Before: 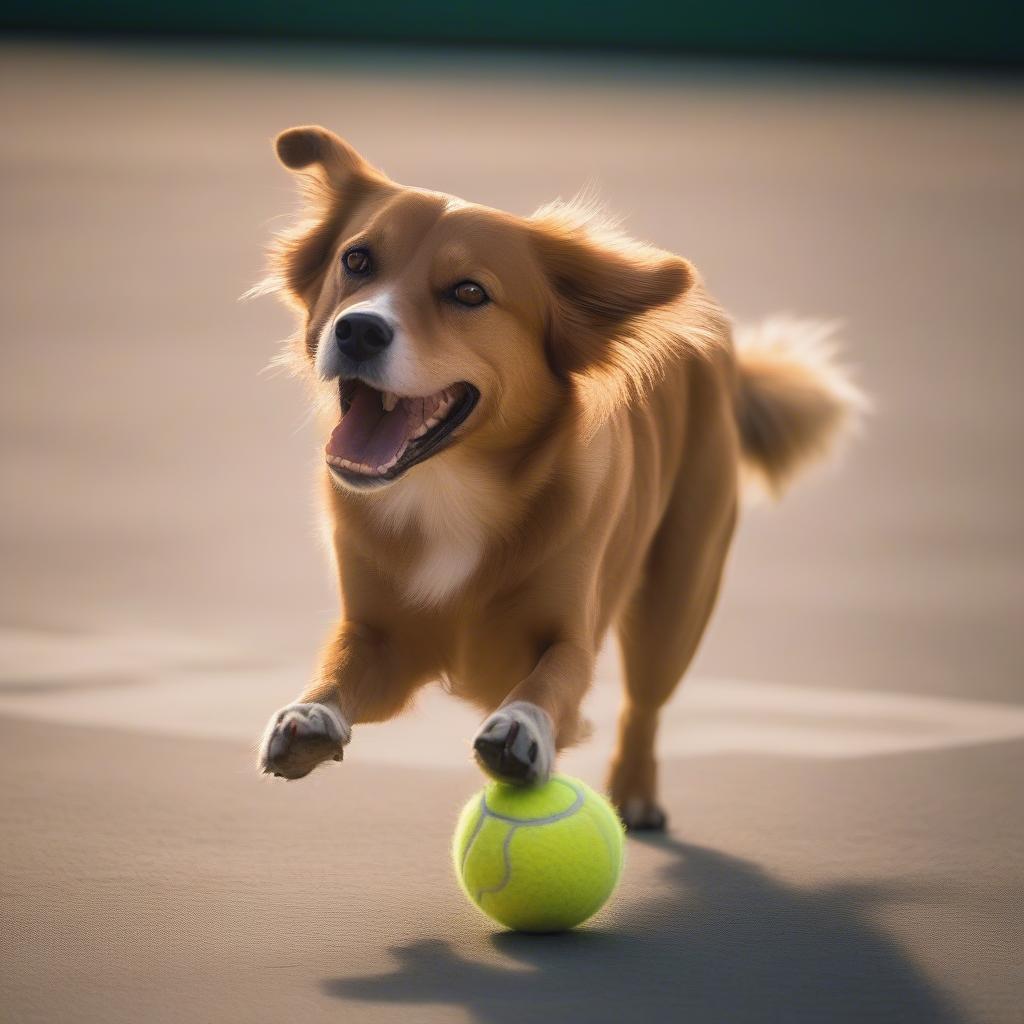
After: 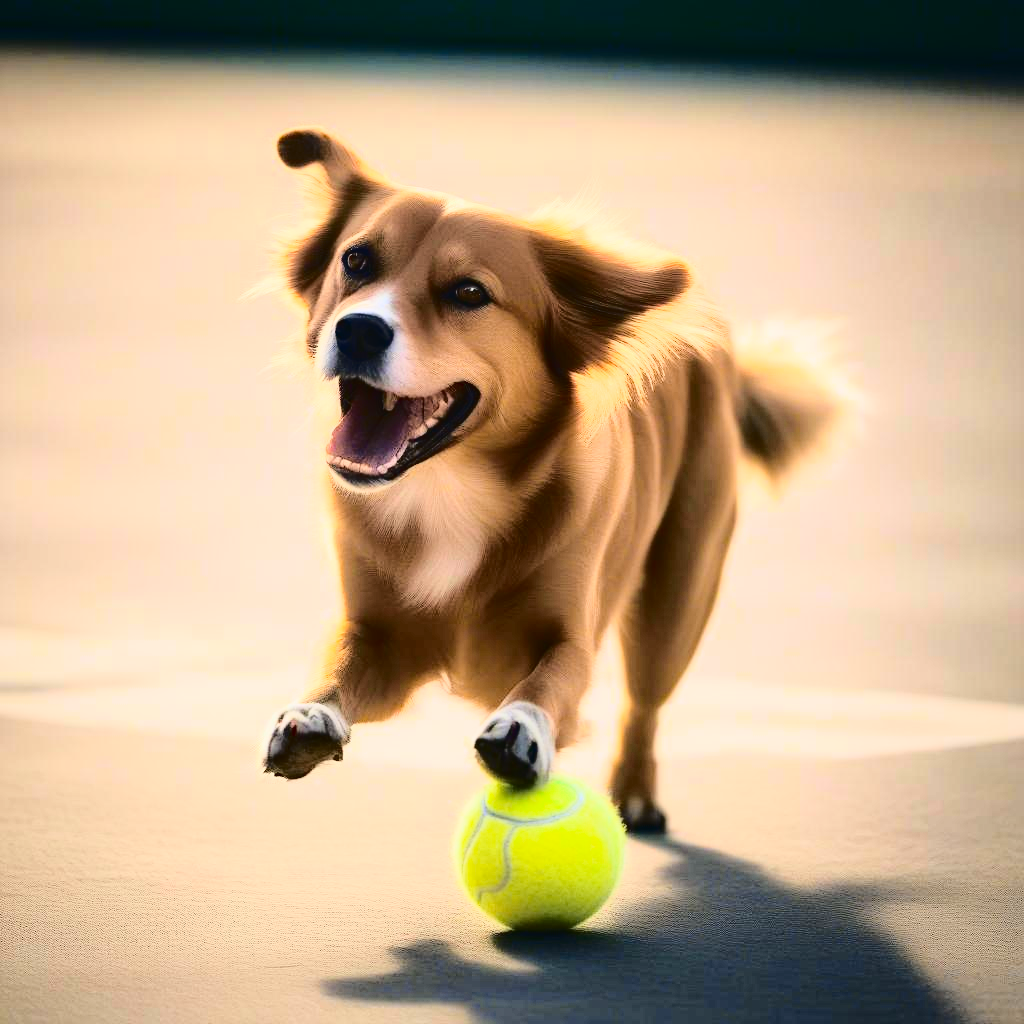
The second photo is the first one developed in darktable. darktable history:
base curve: curves: ch0 [(0, 0) (0.028, 0.03) (0.121, 0.232) (0.46, 0.748) (0.859, 0.968) (1, 1)]
tone curve: curves: ch0 [(0, 0.032) (0.078, 0.052) (0.236, 0.168) (0.43, 0.472) (0.508, 0.566) (0.66, 0.754) (0.79, 0.883) (0.994, 0.974)]; ch1 [(0, 0) (0.161, 0.092) (0.35, 0.33) (0.379, 0.401) (0.456, 0.456) (0.508, 0.501) (0.547, 0.531) (0.573, 0.563) (0.625, 0.602) (0.718, 0.734) (1, 1)]; ch2 [(0, 0) (0.369, 0.427) (0.44, 0.434) (0.502, 0.501) (0.54, 0.537) (0.586, 0.59) (0.621, 0.604) (1, 1)], color space Lab, independent channels, preserve colors none
contrast brightness saturation: contrast 0.079, saturation 0.204
haze removal: strength 0.277, distance 0.247, compatibility mode true, adaptive false
